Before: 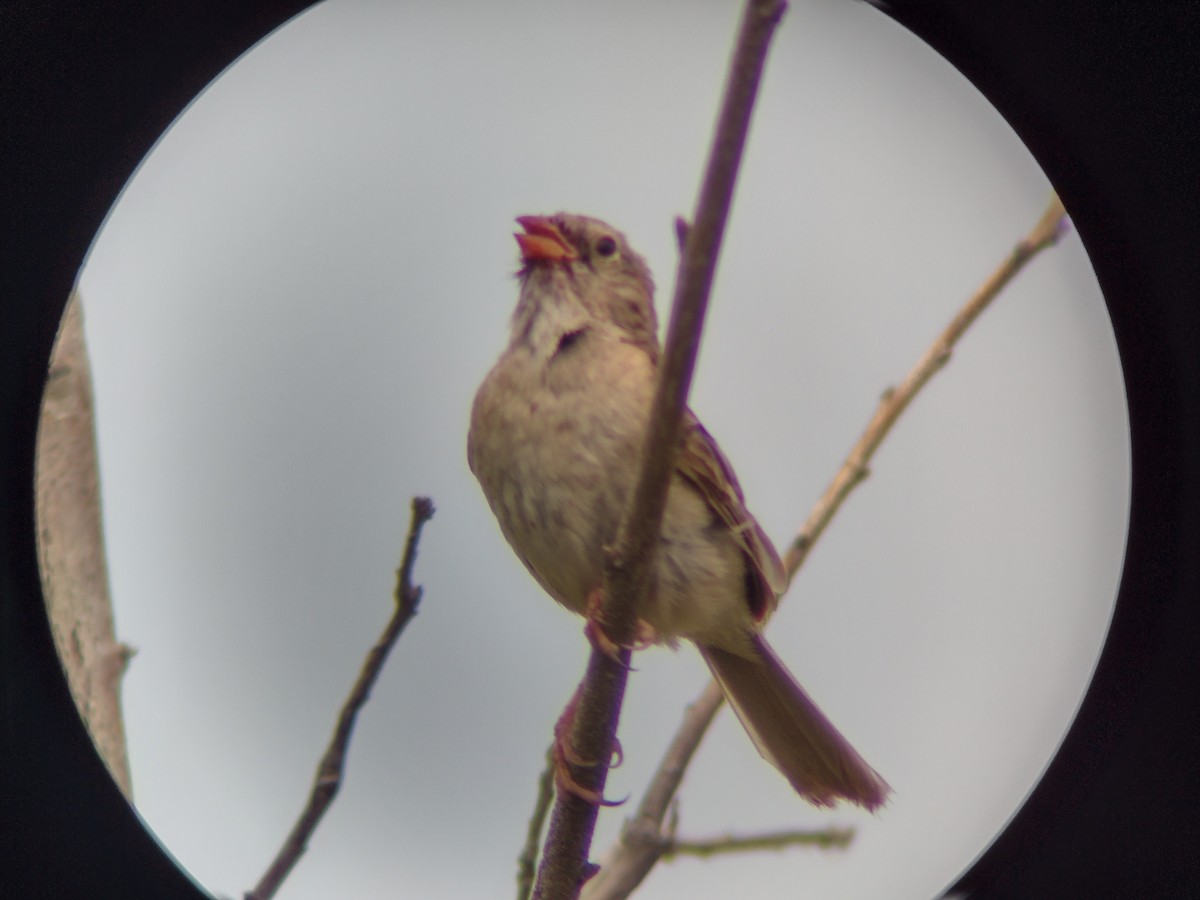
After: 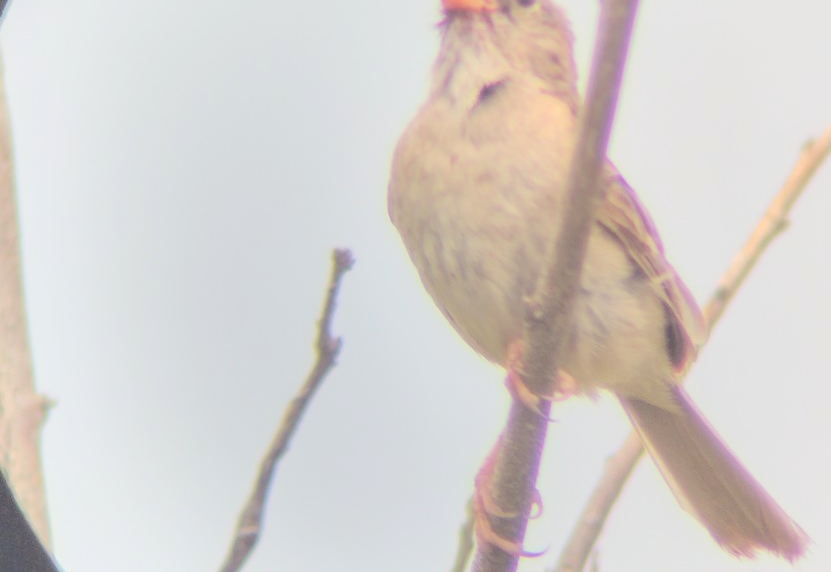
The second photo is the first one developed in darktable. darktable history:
crop: left 6.72%, top 27.734%, right 23.96%, bottom 8.675%
contrast brightness saturation: brightness 0.998
